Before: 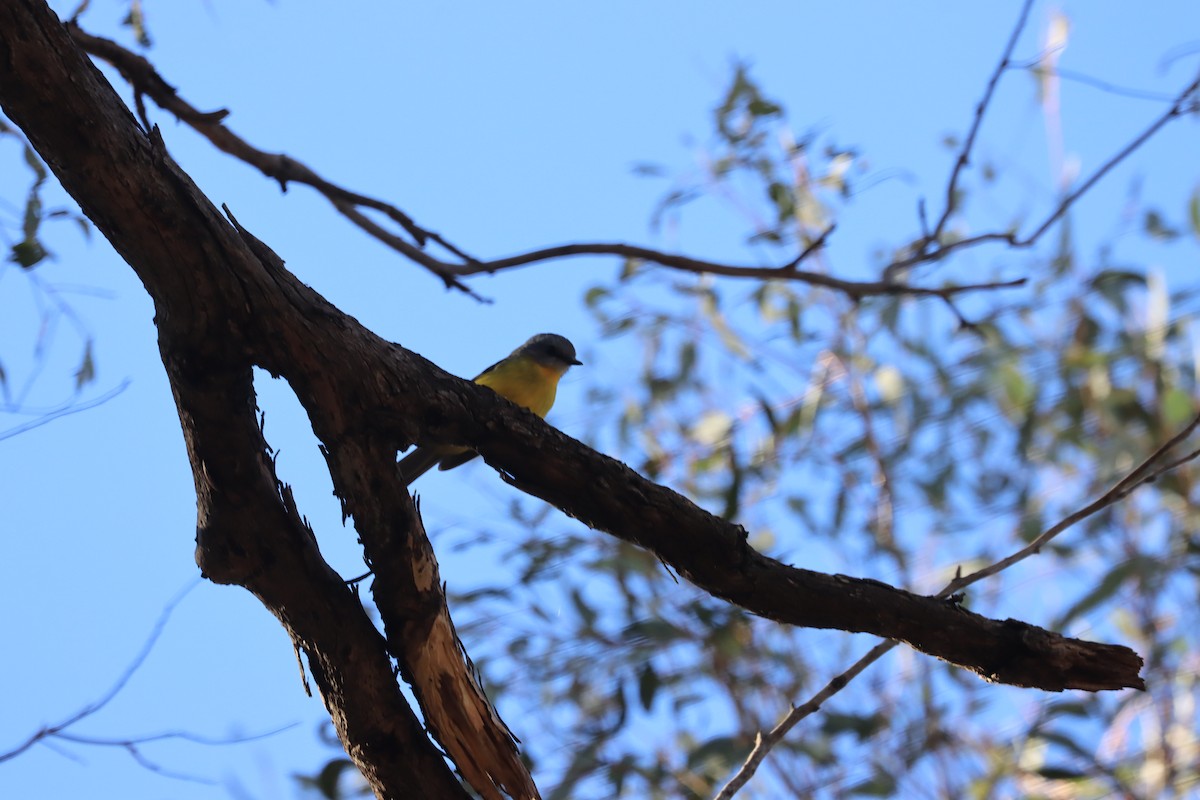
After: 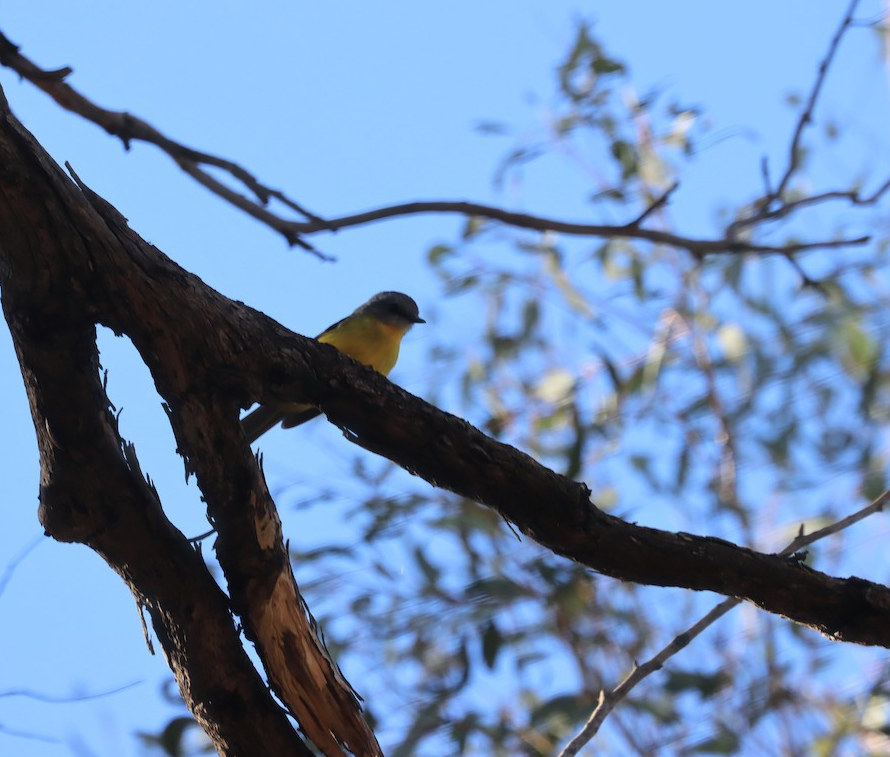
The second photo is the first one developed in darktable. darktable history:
crop and rotate: left 13.15%, top 5.251%, right 12.609%
haze removal: strength -0.05
